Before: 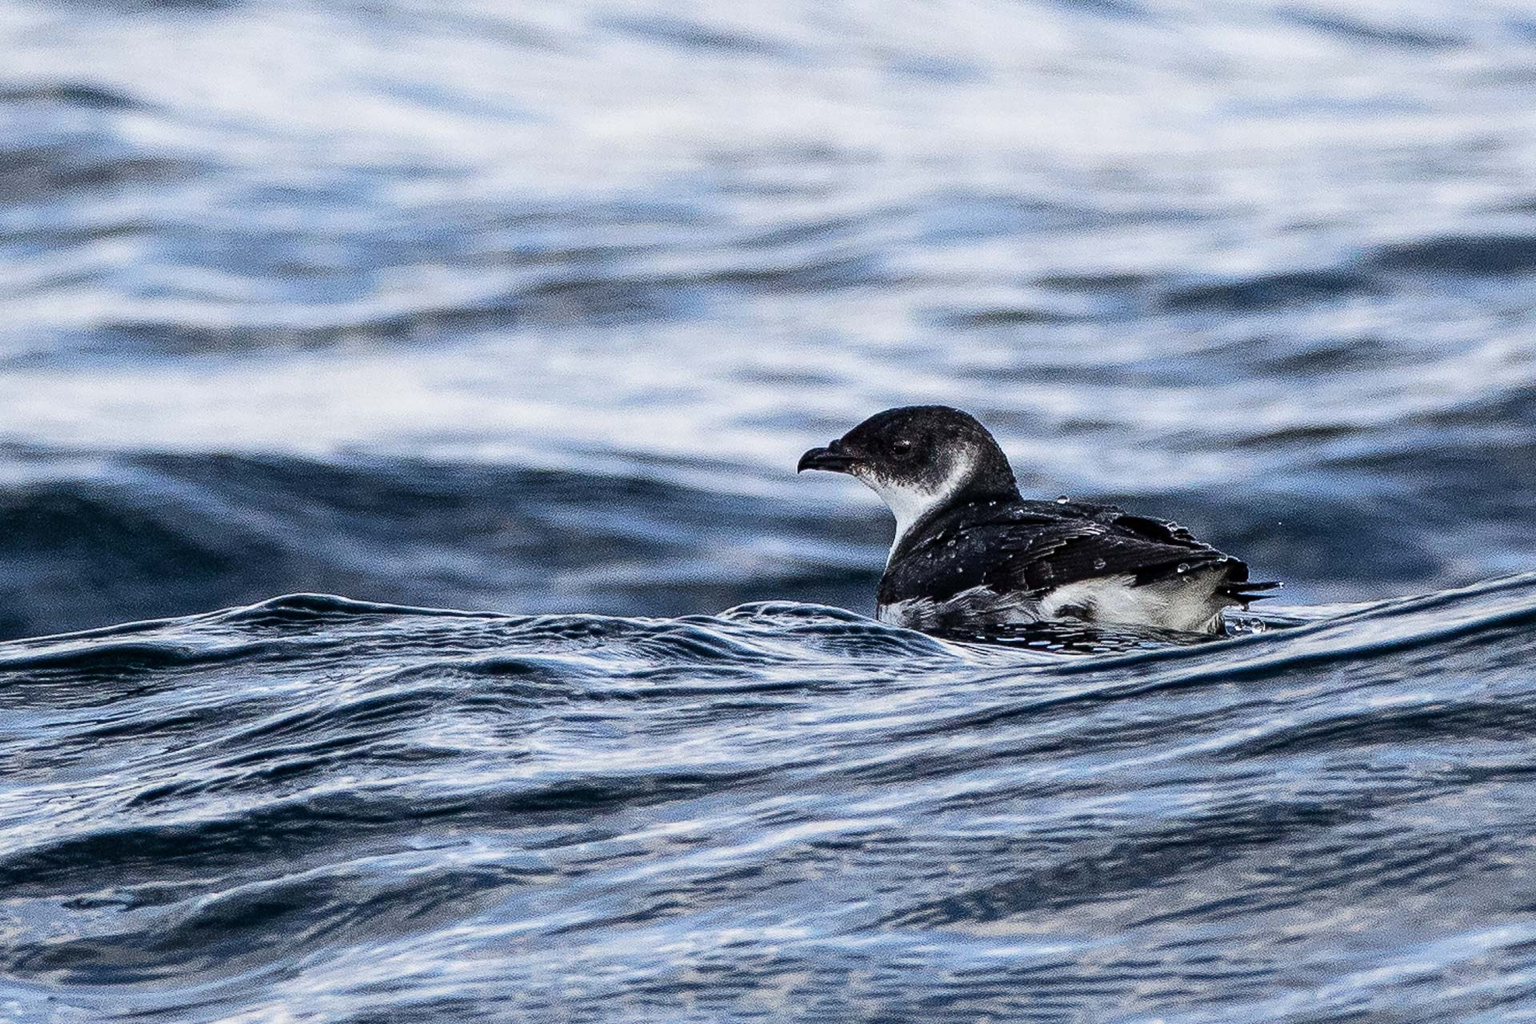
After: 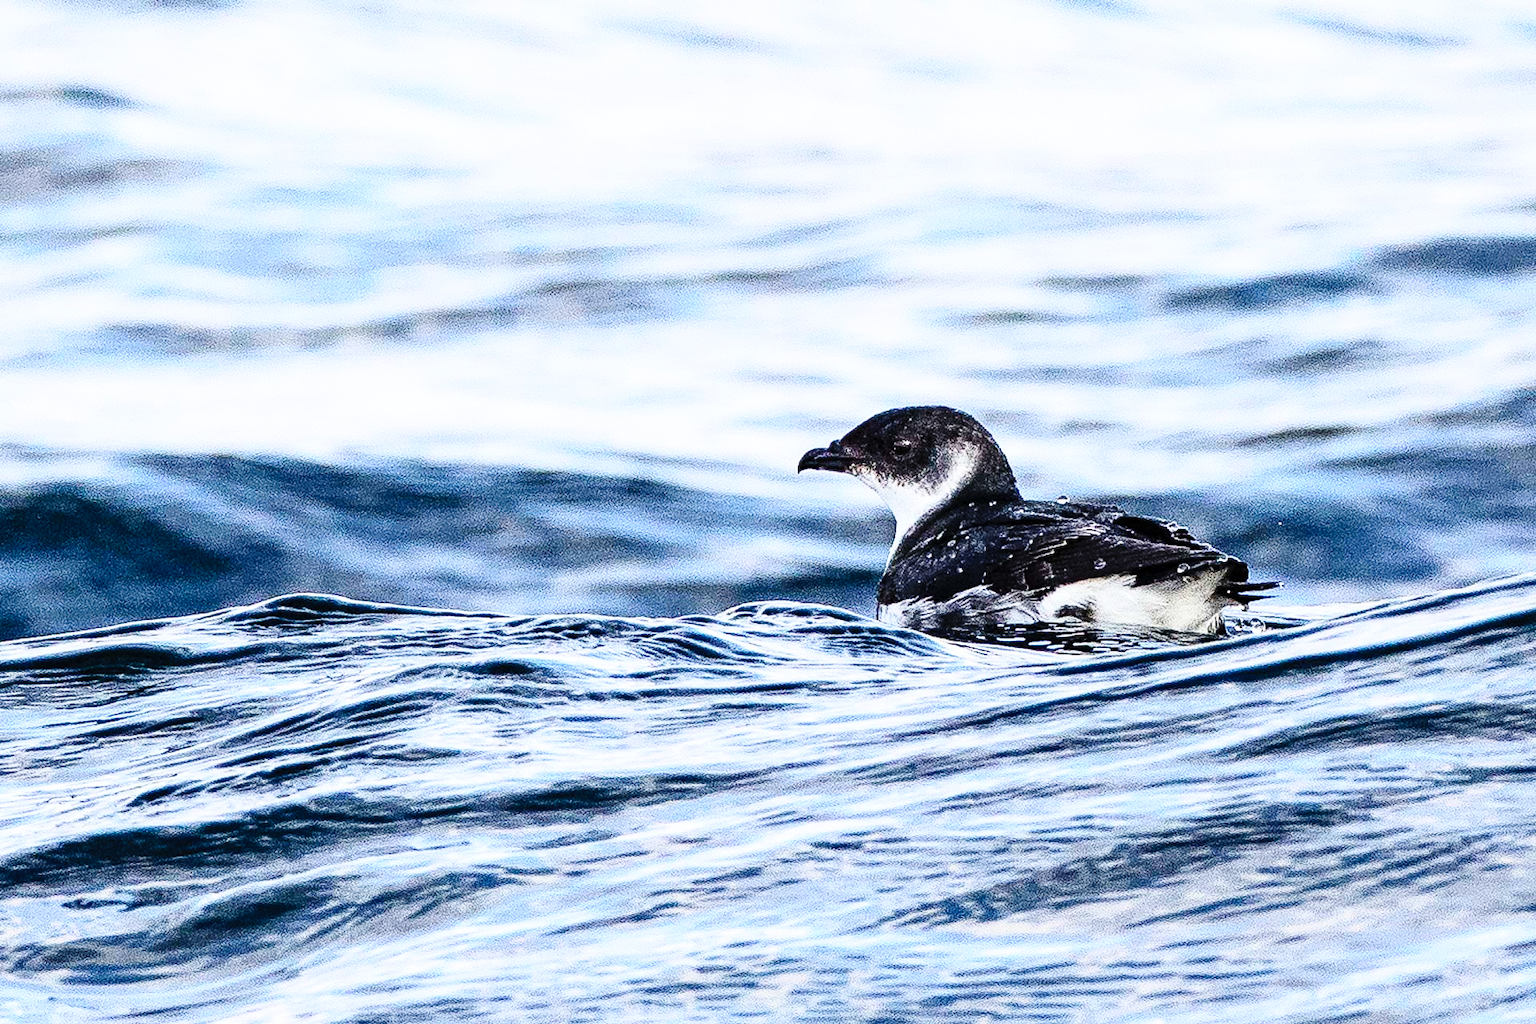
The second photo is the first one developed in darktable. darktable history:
base curve: curves: ch0 [(0, 0) (0.008, 0.007) (0.022, 0.029) (0.048, 0.089) (0.092, 0.197) (0.191, 0.399) (0.275, 0.534) (0.357, 0.65) (0.477, 0.78) (0.542, 0.833) (0.799, 0.973) (1, 1)], preserve colors none
contrast brightness saturation: contrast 0.196, brightness 0.156, saturation 0.224
